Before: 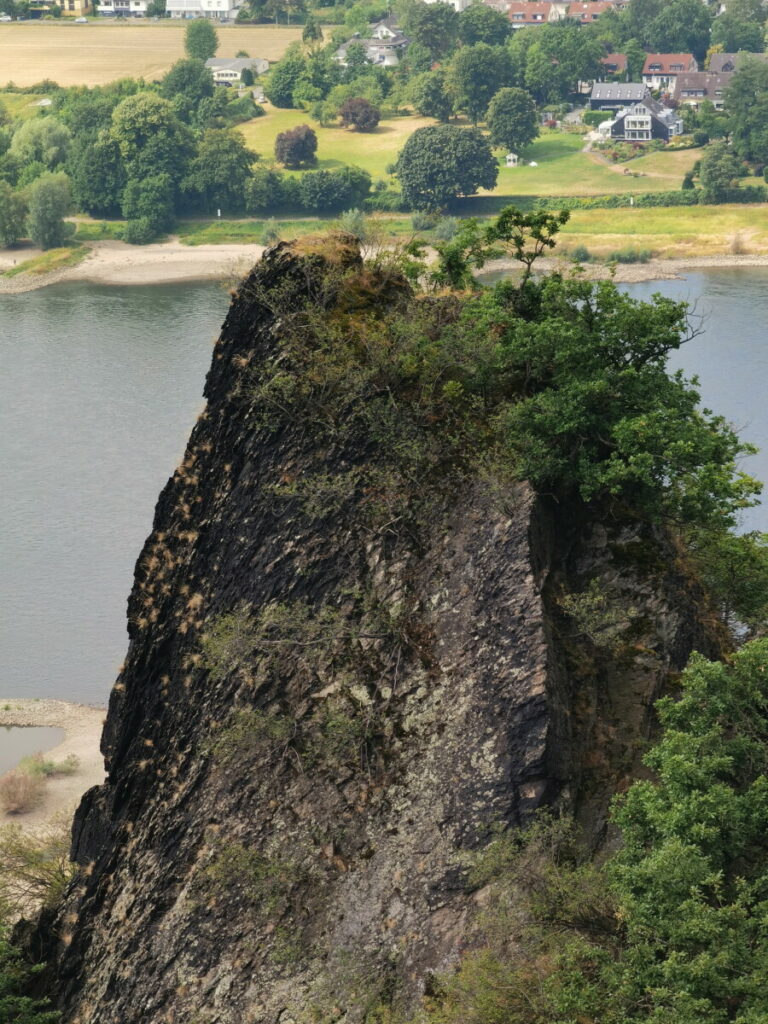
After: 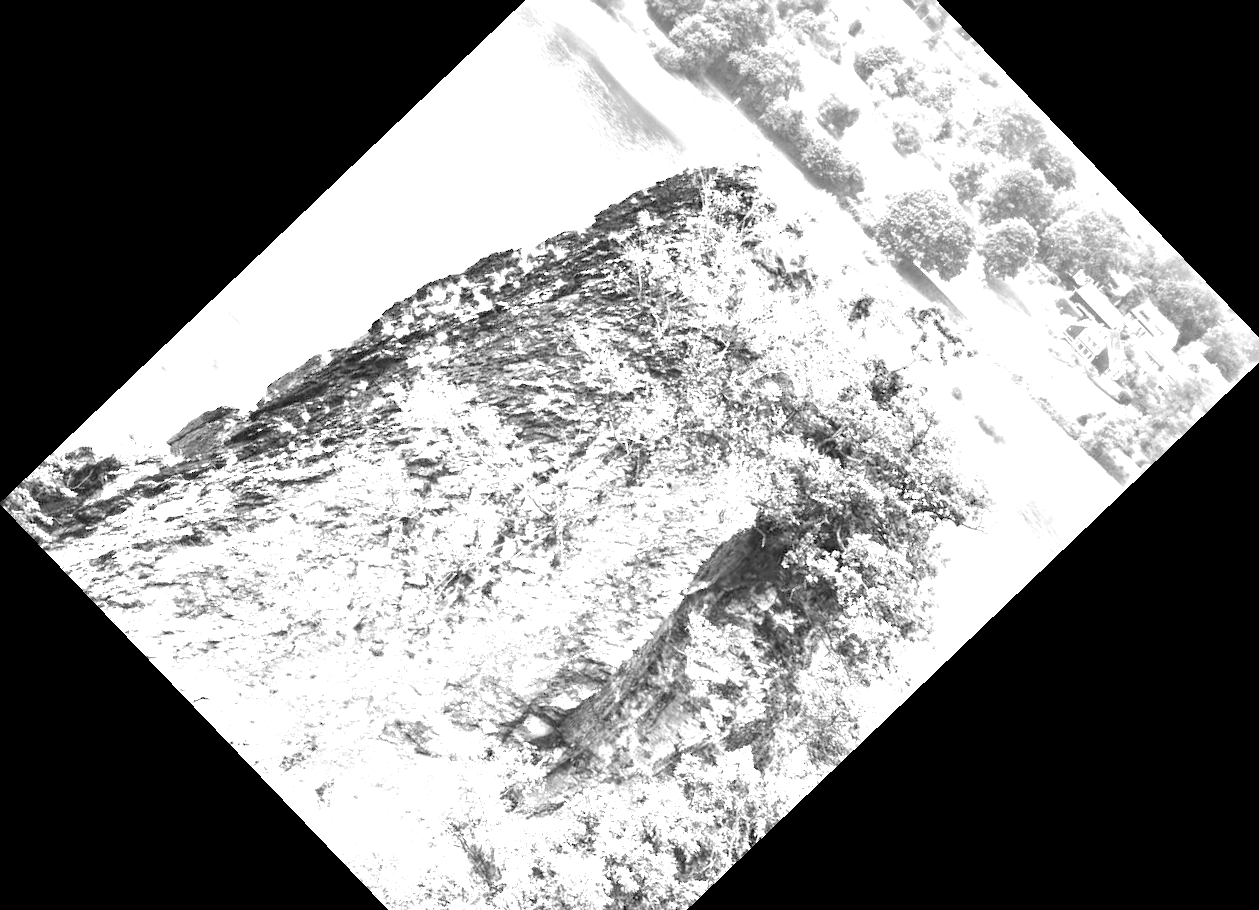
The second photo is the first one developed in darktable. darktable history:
white balance: red 8, blue 8
crop and rotate: angle -46.26°, top 16.234%, right 0.912%, bottom 11.704%
exposure: black level correction 0.003, exposure 0.383 EV, compensate highlight preservation false
monochrome: a 30.25, b 92.03
